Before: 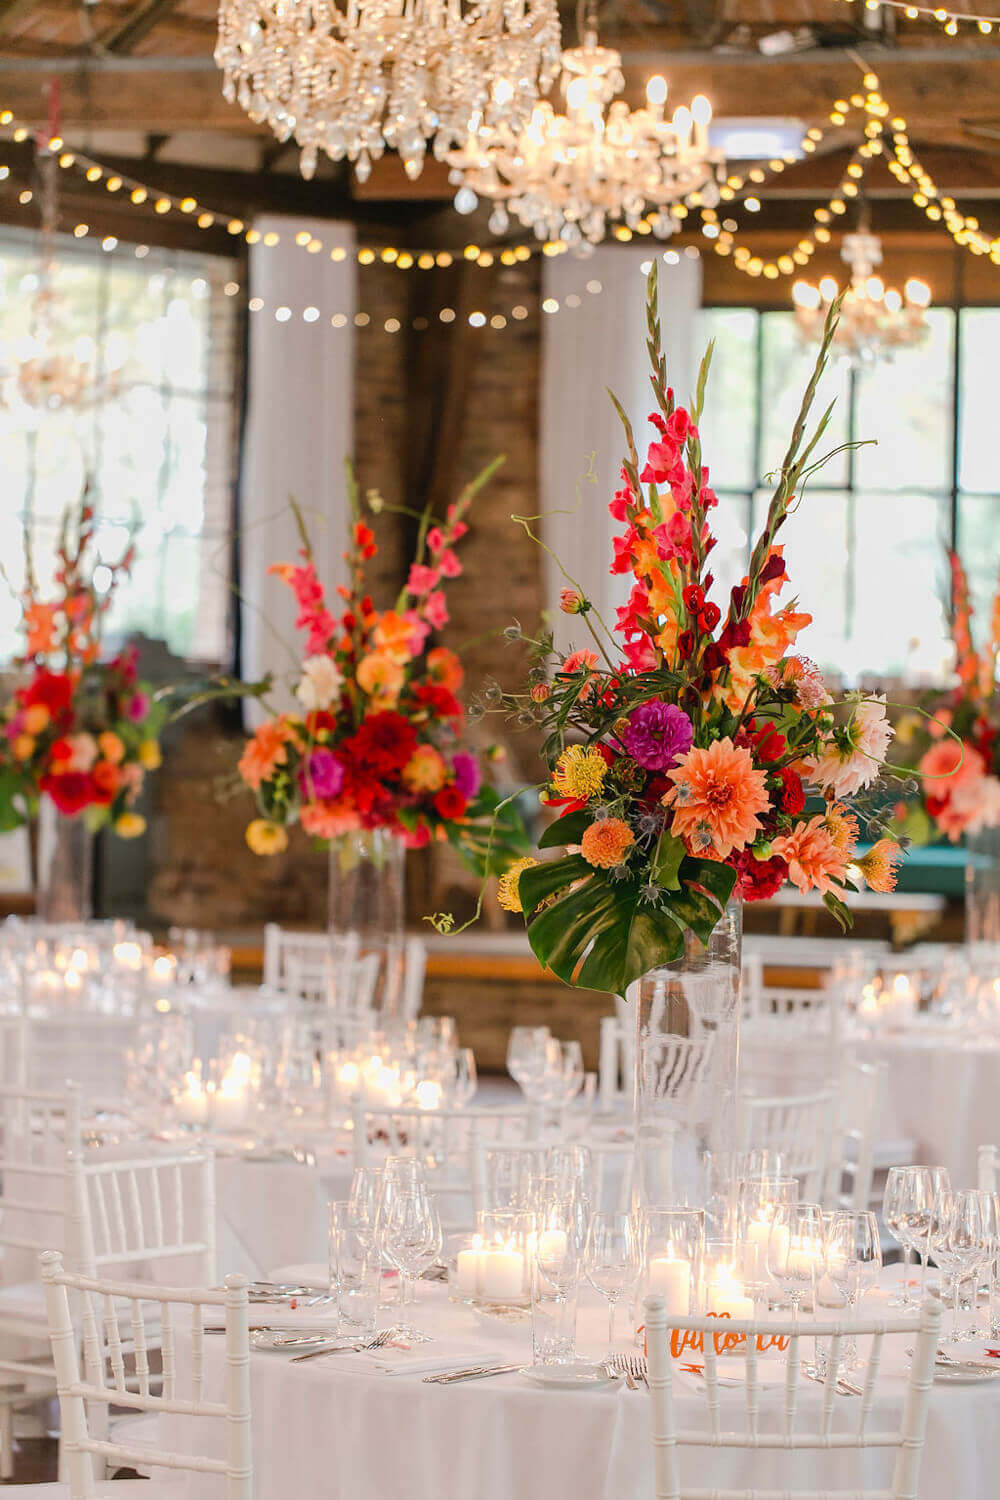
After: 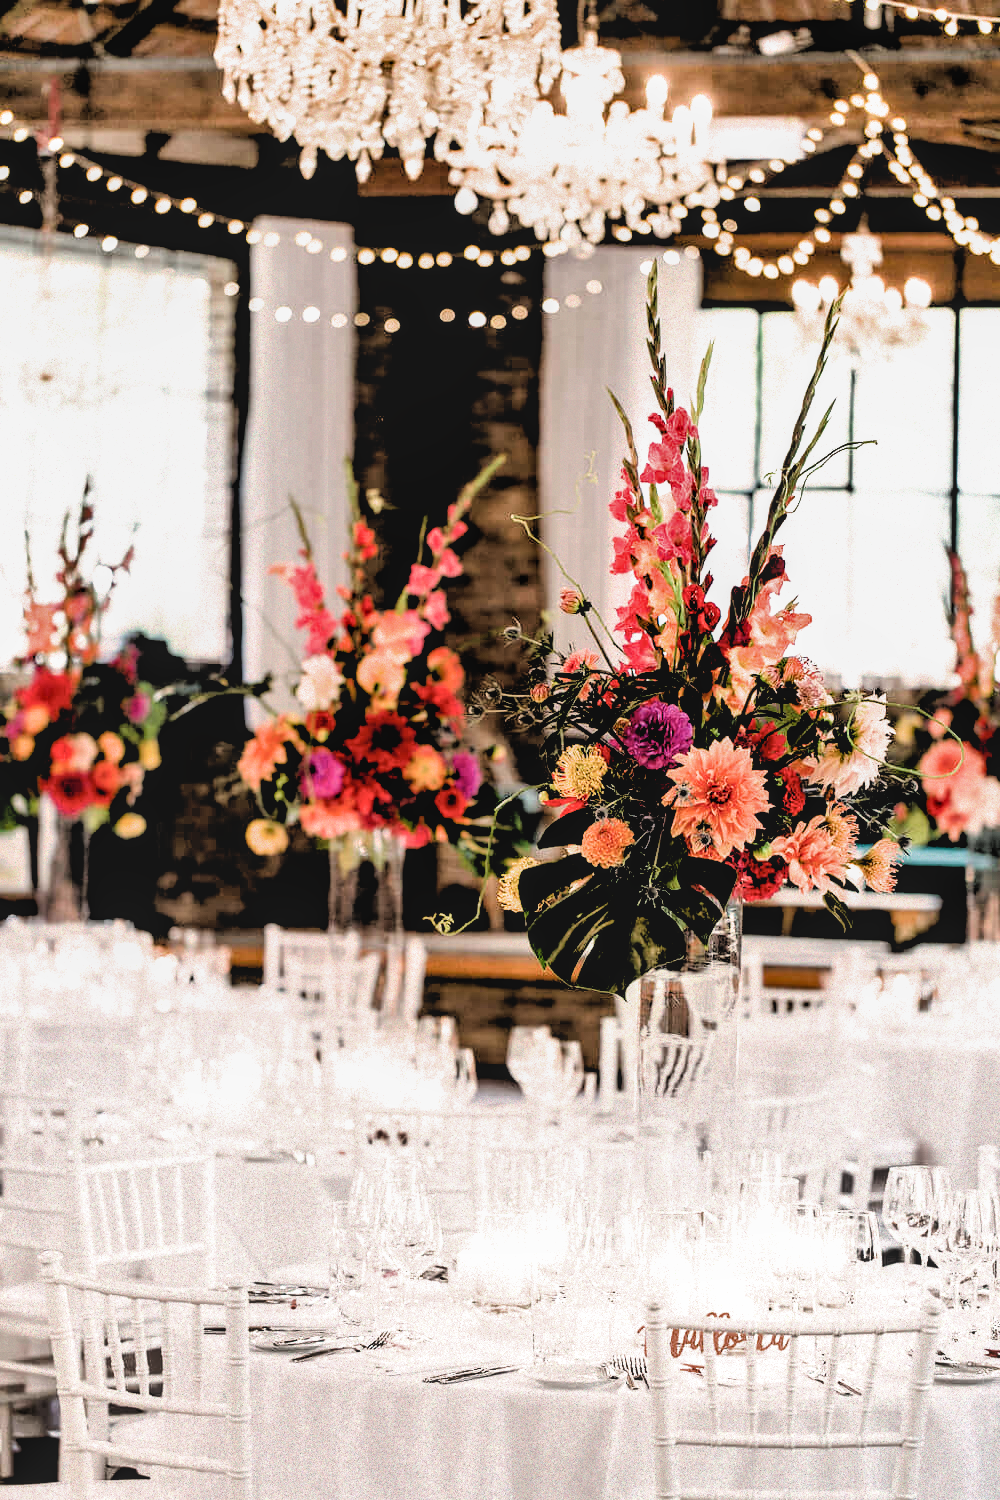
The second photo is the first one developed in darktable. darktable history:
local contrast: detail 110%
shadows and highlights: highlights color adjustment 0%, soften with gaussian
filmic rgb: black relative exposure -1 EV, white relative exposure 2.05 EV, hardness 1.52, contrast 2.25, enable highlight reconstruction true
